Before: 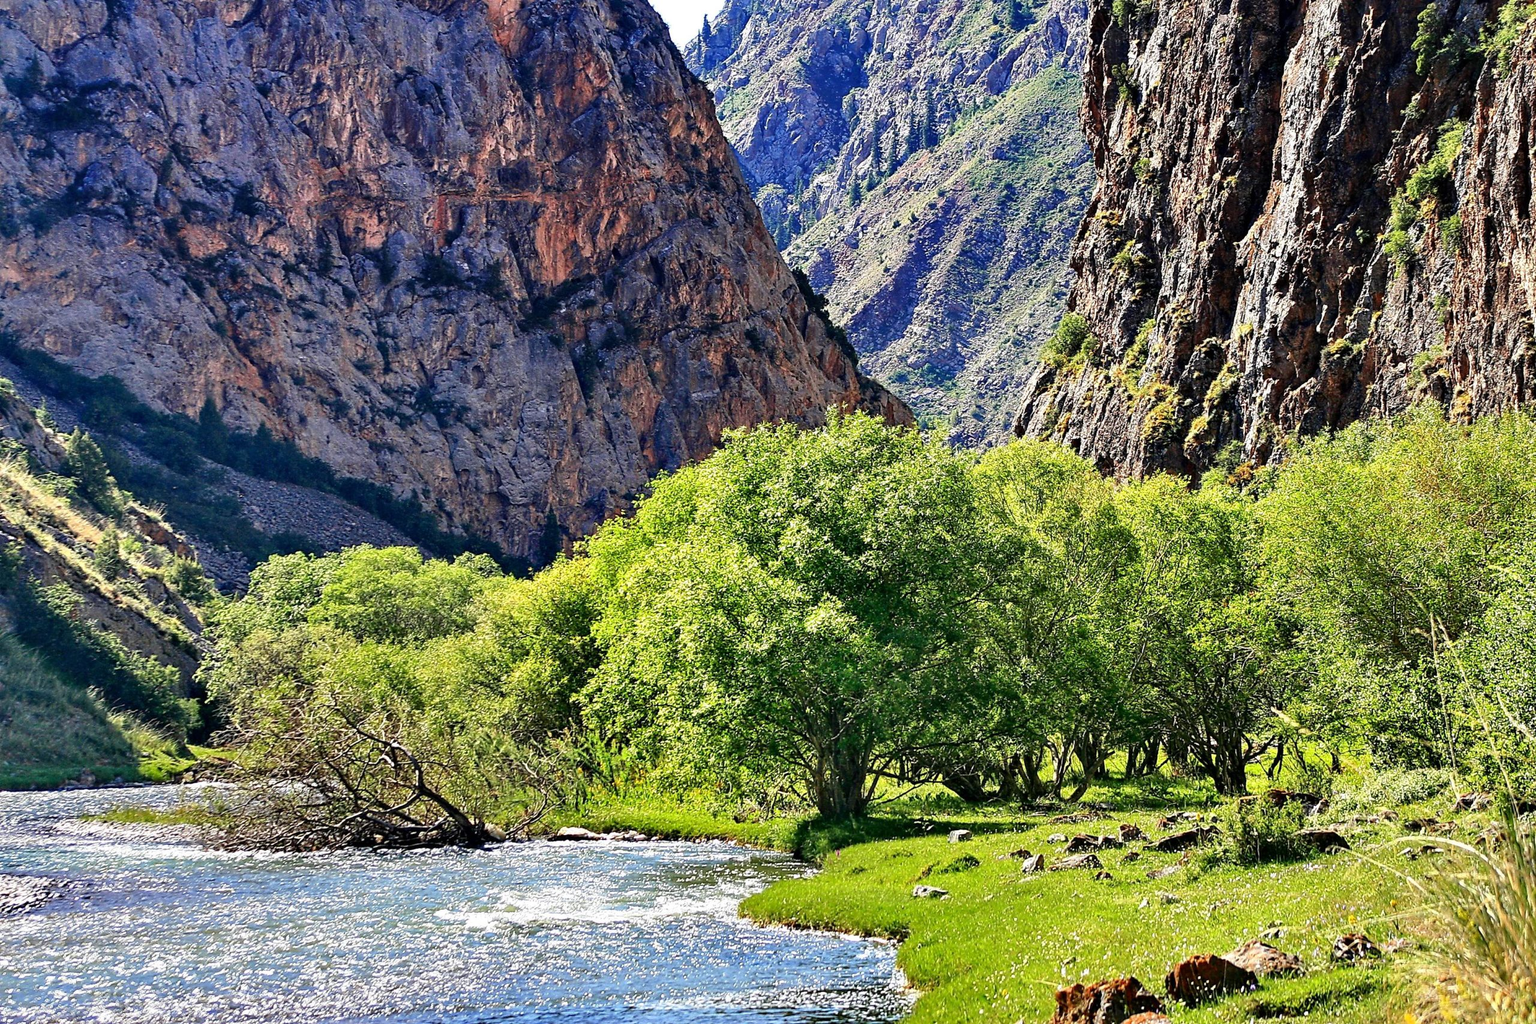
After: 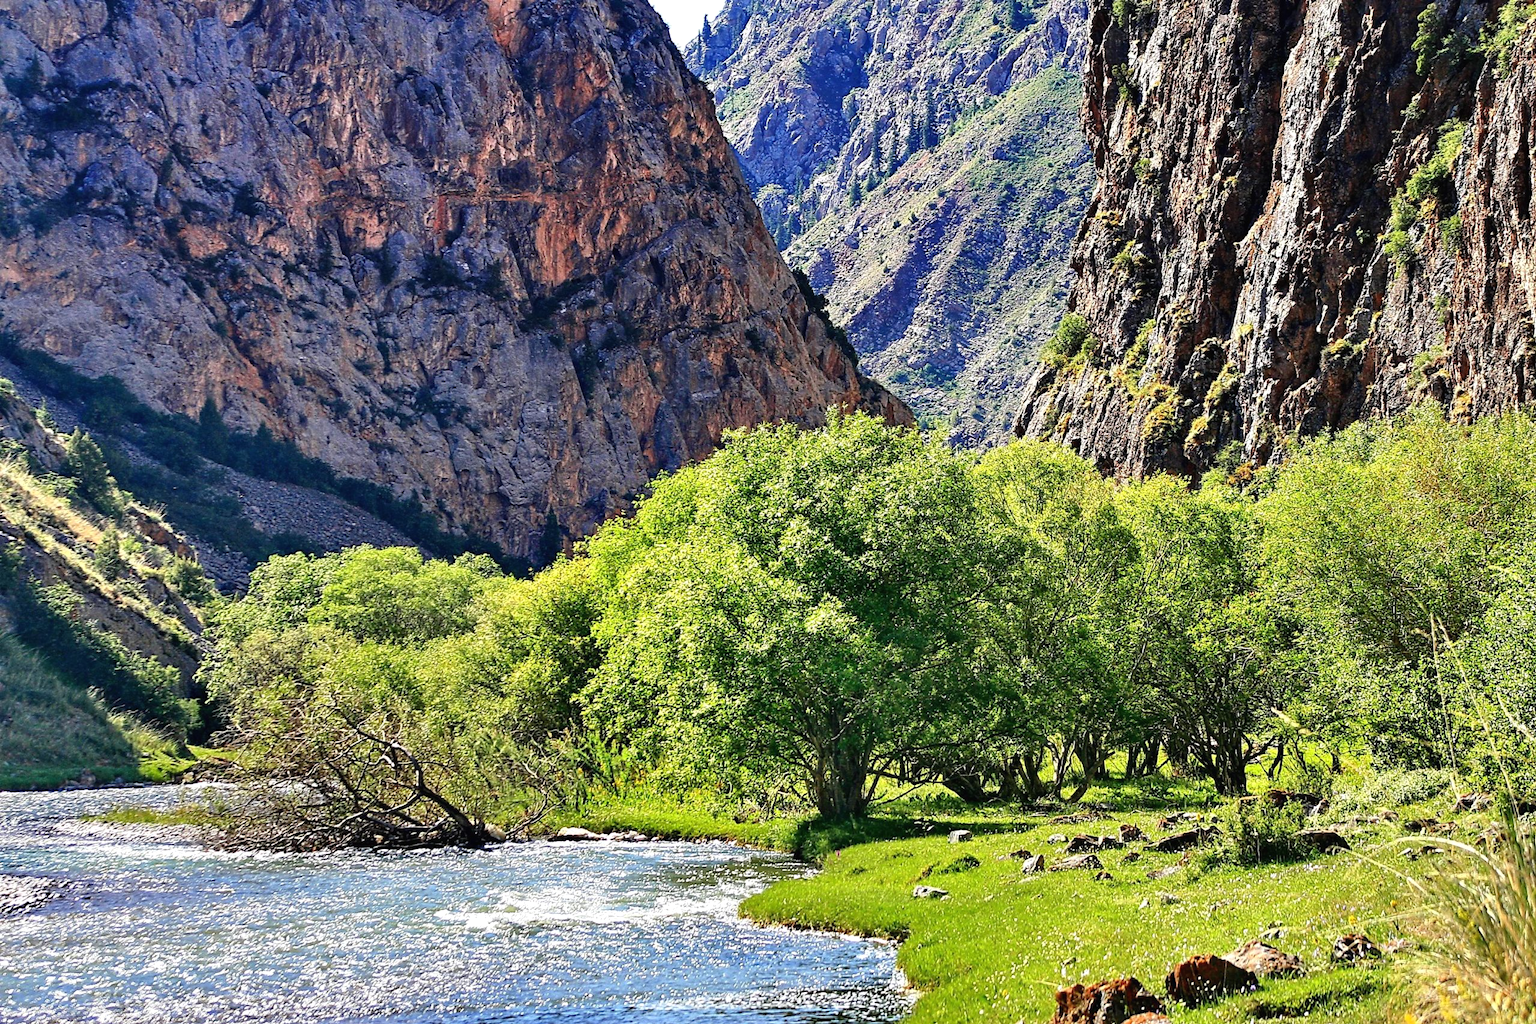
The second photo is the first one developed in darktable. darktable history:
exposure: black level correction -0.001, exposure 0.08 EV, compensate exposure bias true, compensate highlight preservation false
